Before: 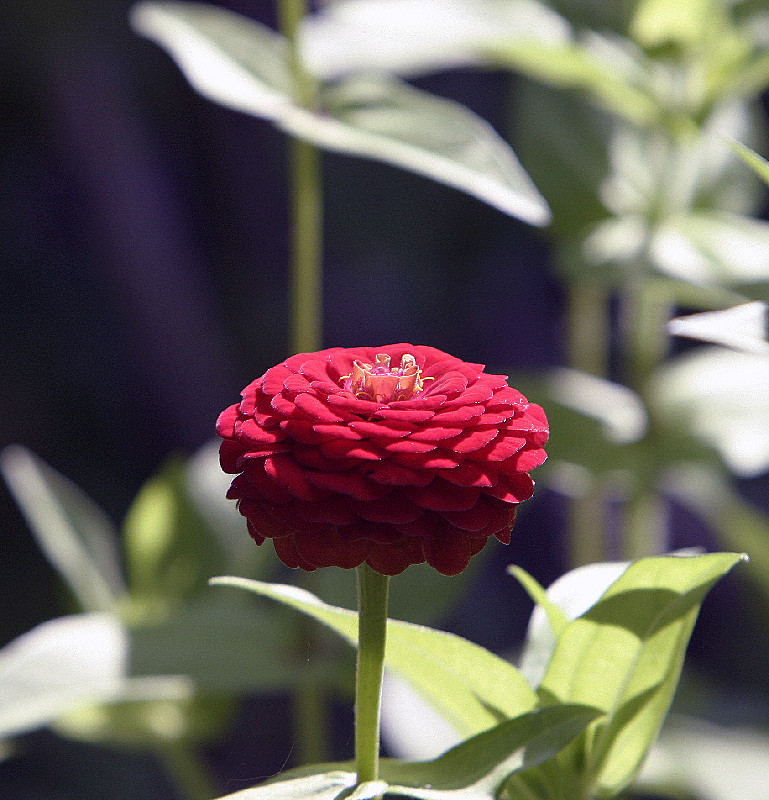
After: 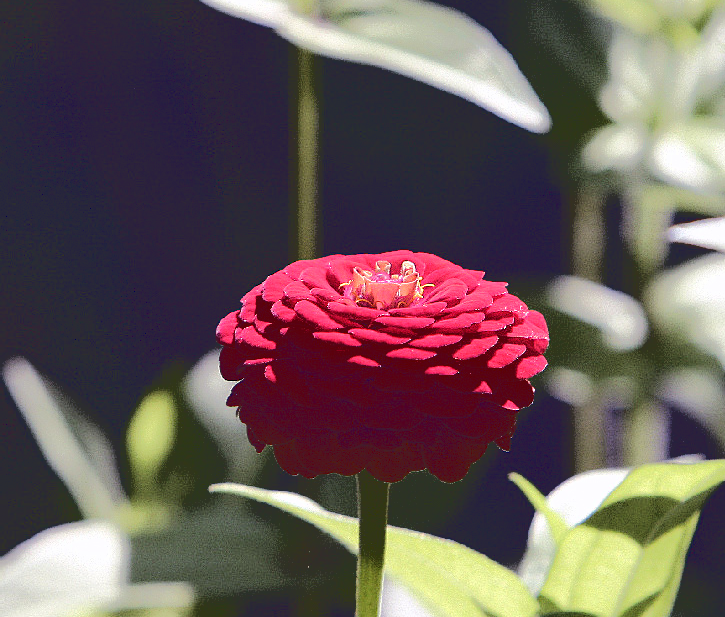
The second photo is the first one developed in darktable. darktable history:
crop and rotate: angle 0.03°, top 11.643%, right 5.651%, bottom 11.189%
shadows and highlights: radius 337.17, shadows 29.01, soften with gaussian
base curve: curves: ch0 [(0.065, 0.026) (0.236, 0.358) (0.53, 0.546) (0.777, 0.841) (0.924, 0.992)], preserve colors average RGB
